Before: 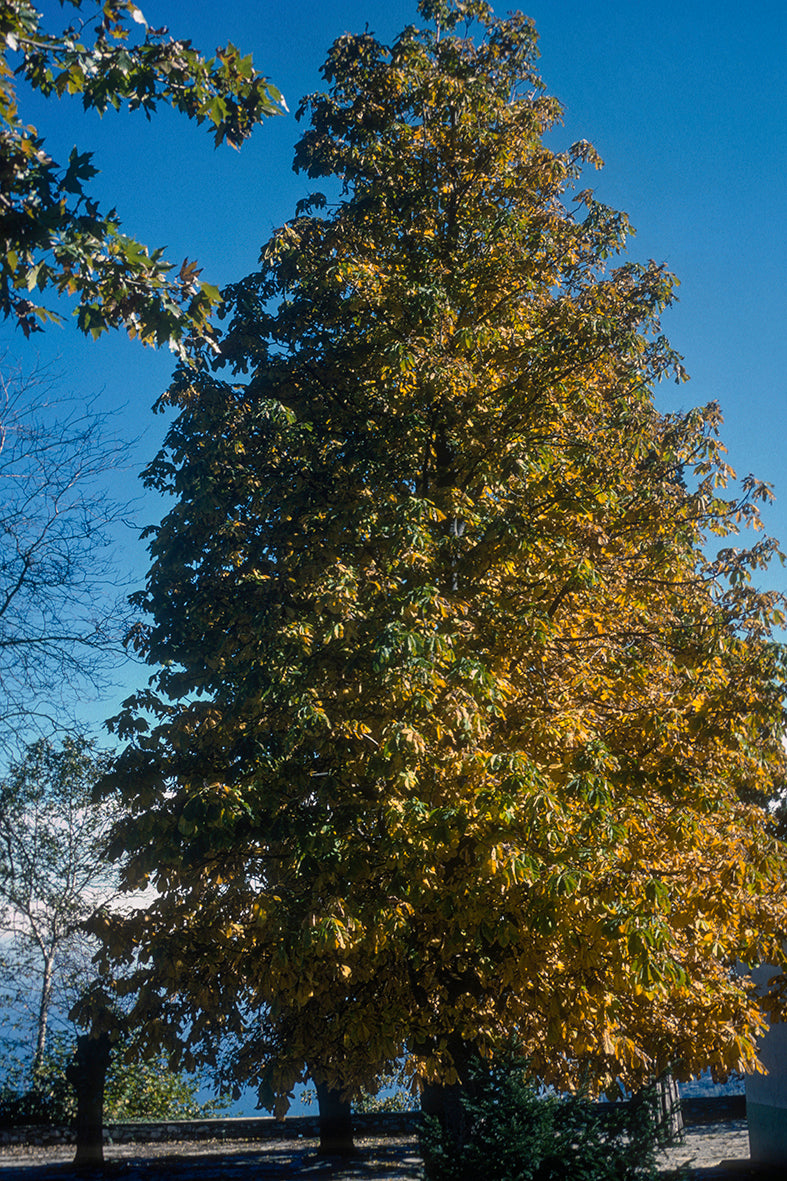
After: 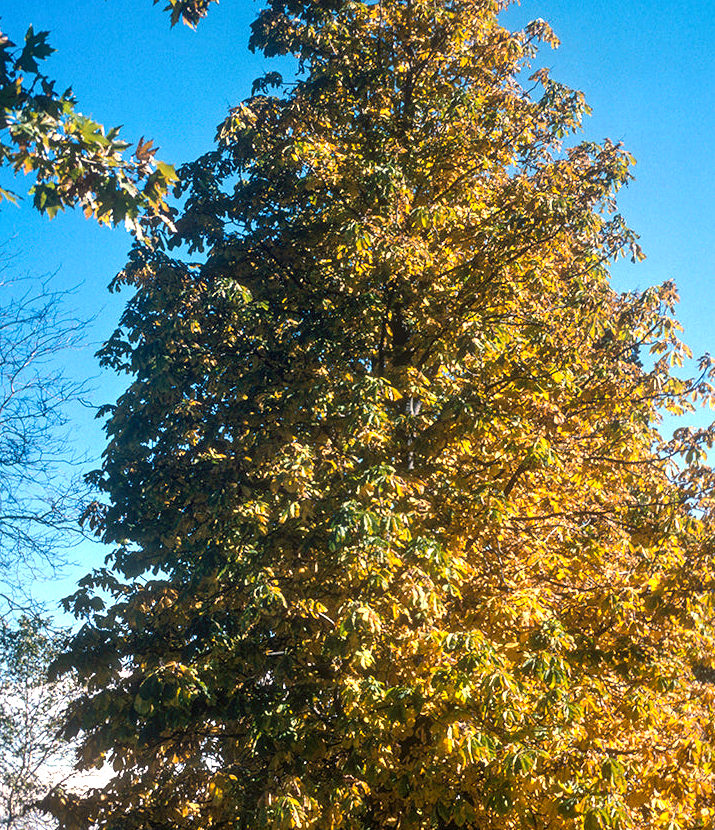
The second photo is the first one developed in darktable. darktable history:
crop: left 5.596%, top 10.314%, right 3.534%, bottom 19.395%
white balance: red 1.127, blue 0.943
tone equalizer: -8 EV 0.06 EV, smoothing diameter 25%, edges refinement/feathering 10, preserve details guided filter
exposure: black level correction 0.001, exposure 1.116 EV, compensate highlight preservation false
